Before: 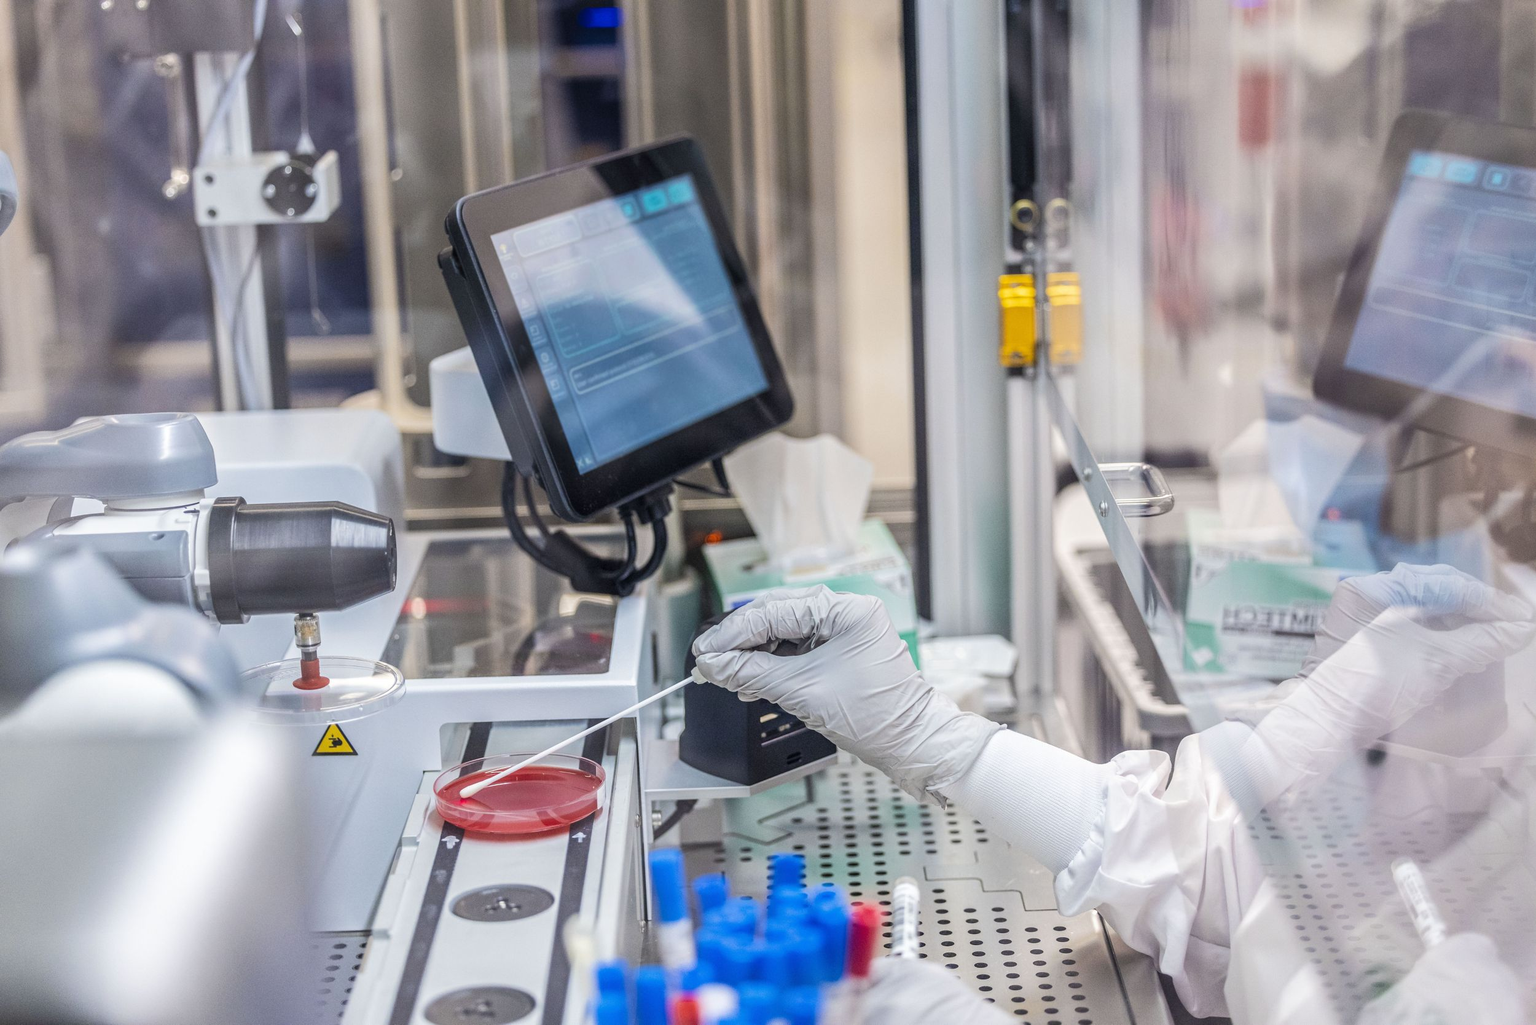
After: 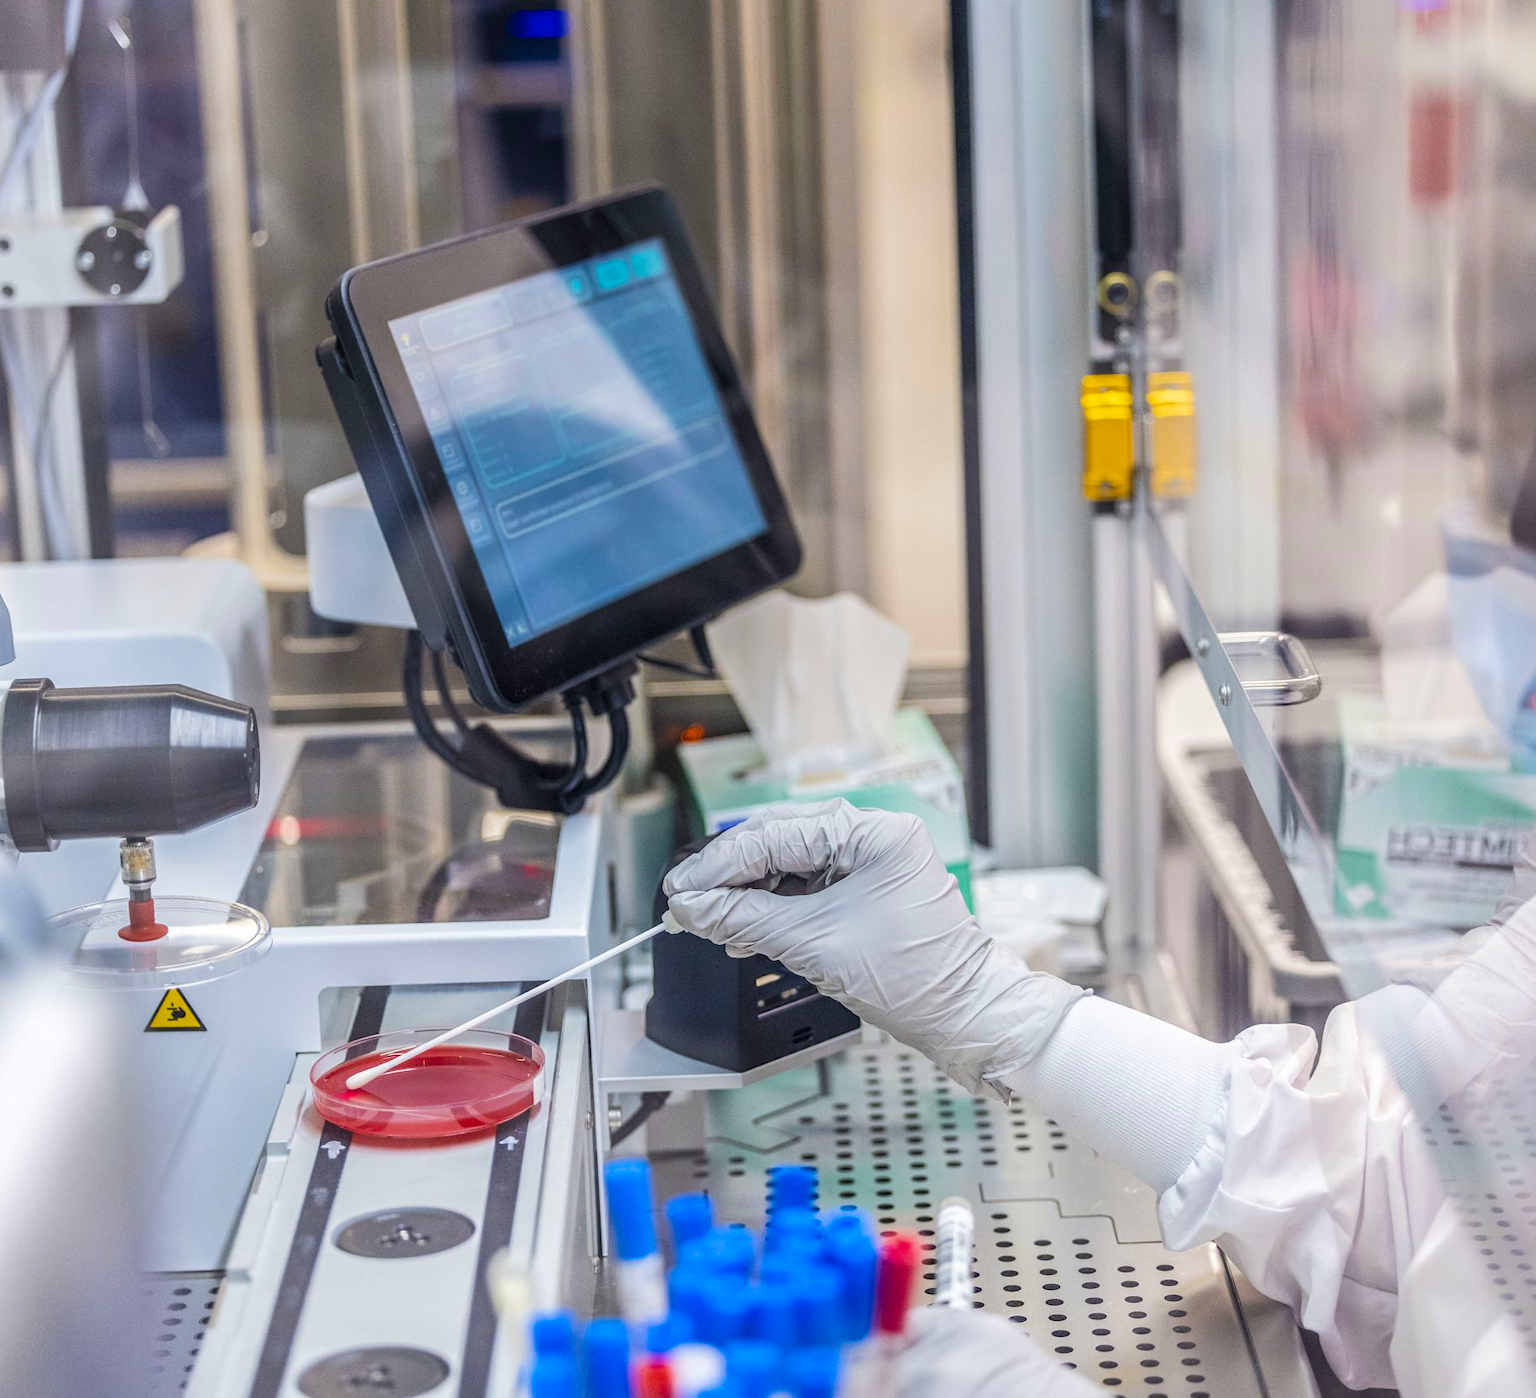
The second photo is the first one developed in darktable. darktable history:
crop: left 13.443%, right 13.31%
color balance rgb: perceptual saturation grading › global saturation 20%, global vibrance 20%
